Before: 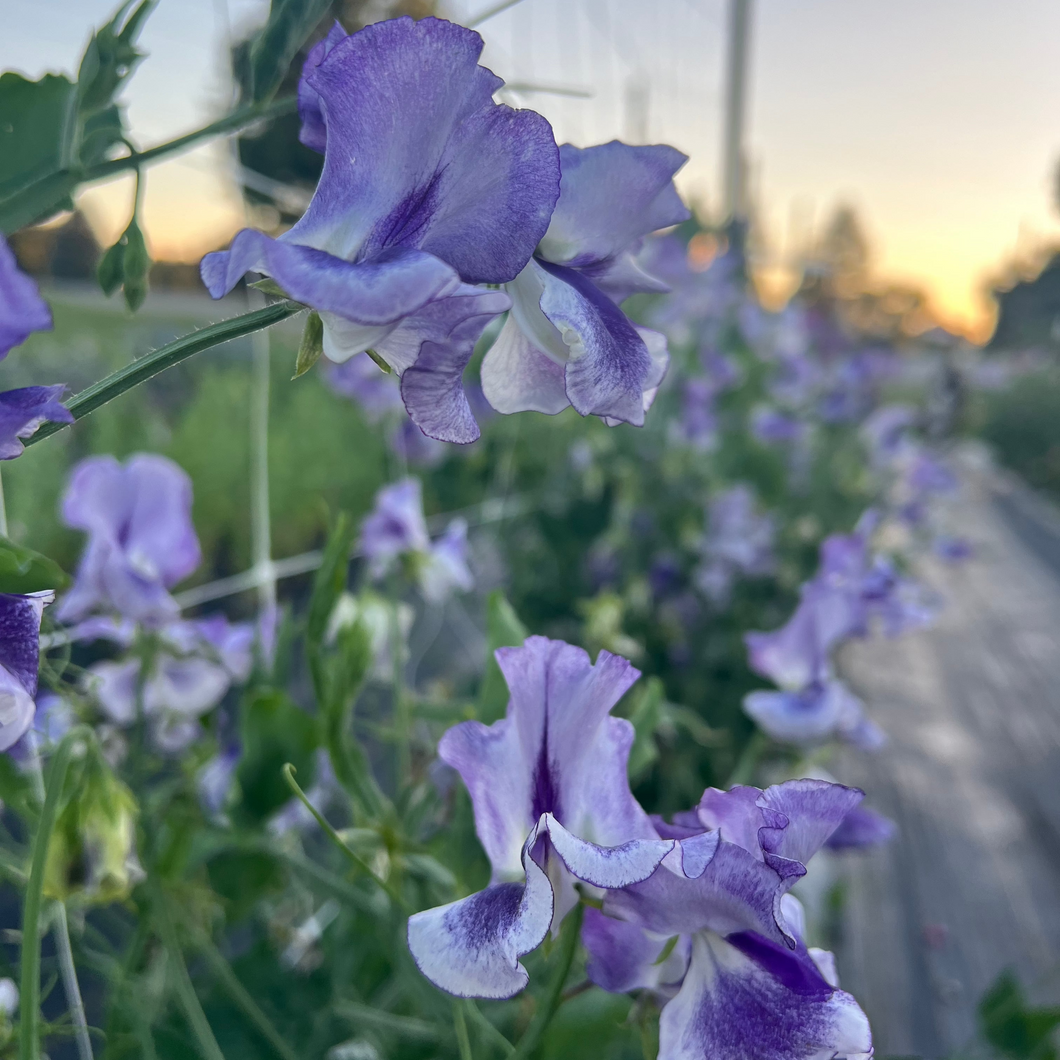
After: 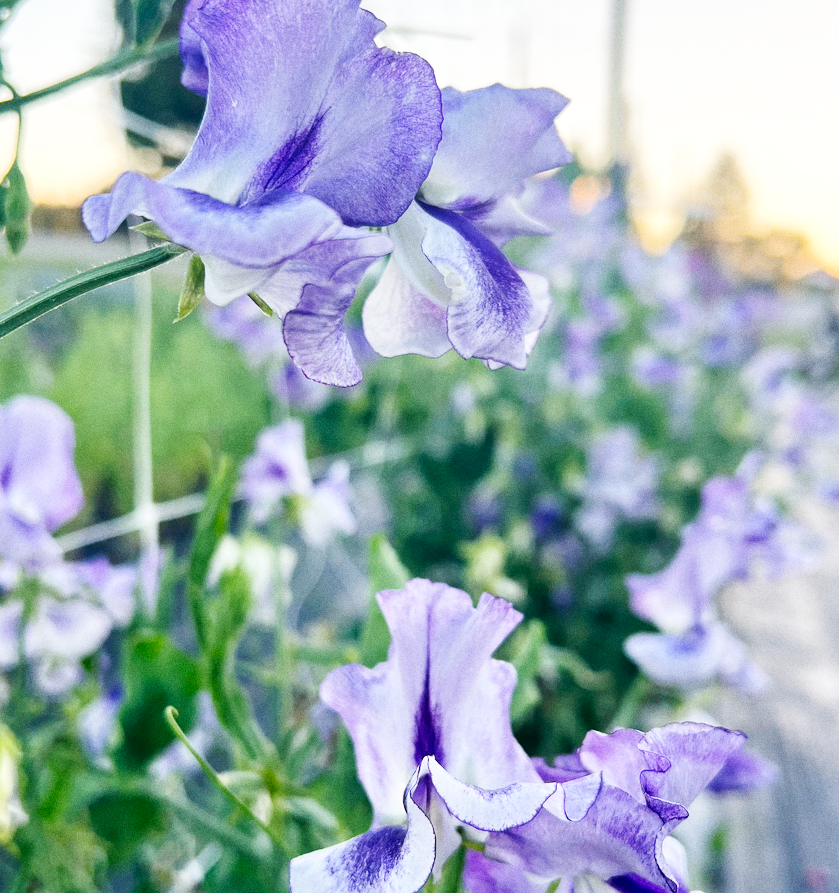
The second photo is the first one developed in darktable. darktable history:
base curve: curves: ch0 [(0, 0.003) (0.001, 0.002) (0.006, 0.004) (0.02, 0.022) (0.048, 0.086) (0.094, 0.234) (0.162, 0.431) (0.258, 0.629) (0.385, 0.8) (0.548, 0.918) (0.751, 0.988) (1, 1)], preserve colors none
crop: left 11.225%, top 5.381%, right 9.565%, bottom 10.314%
grain: coarseness 0.09 ISO
